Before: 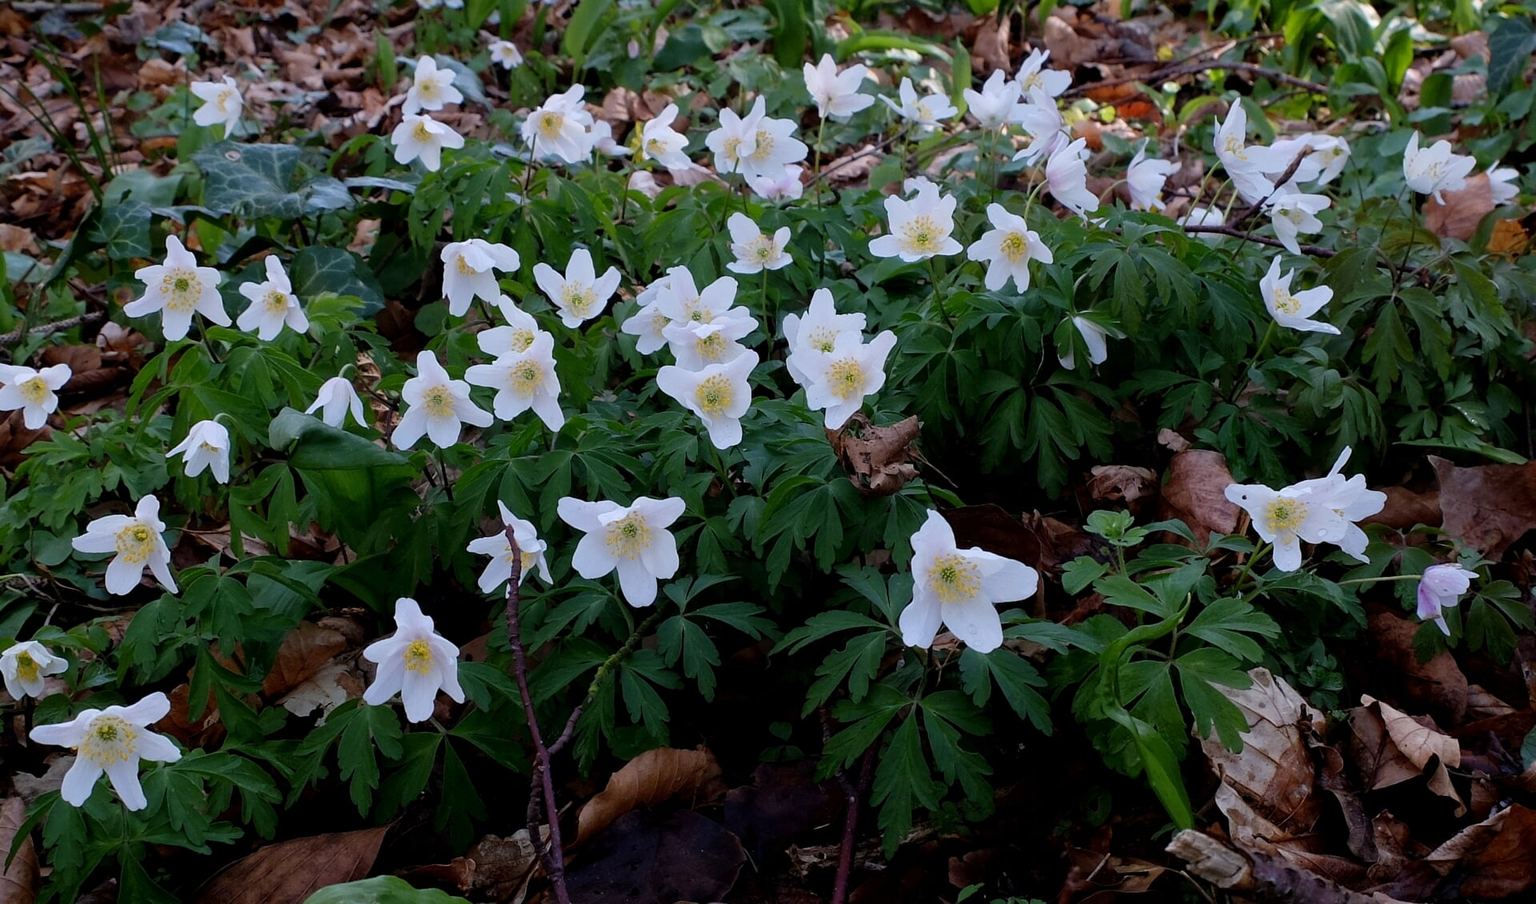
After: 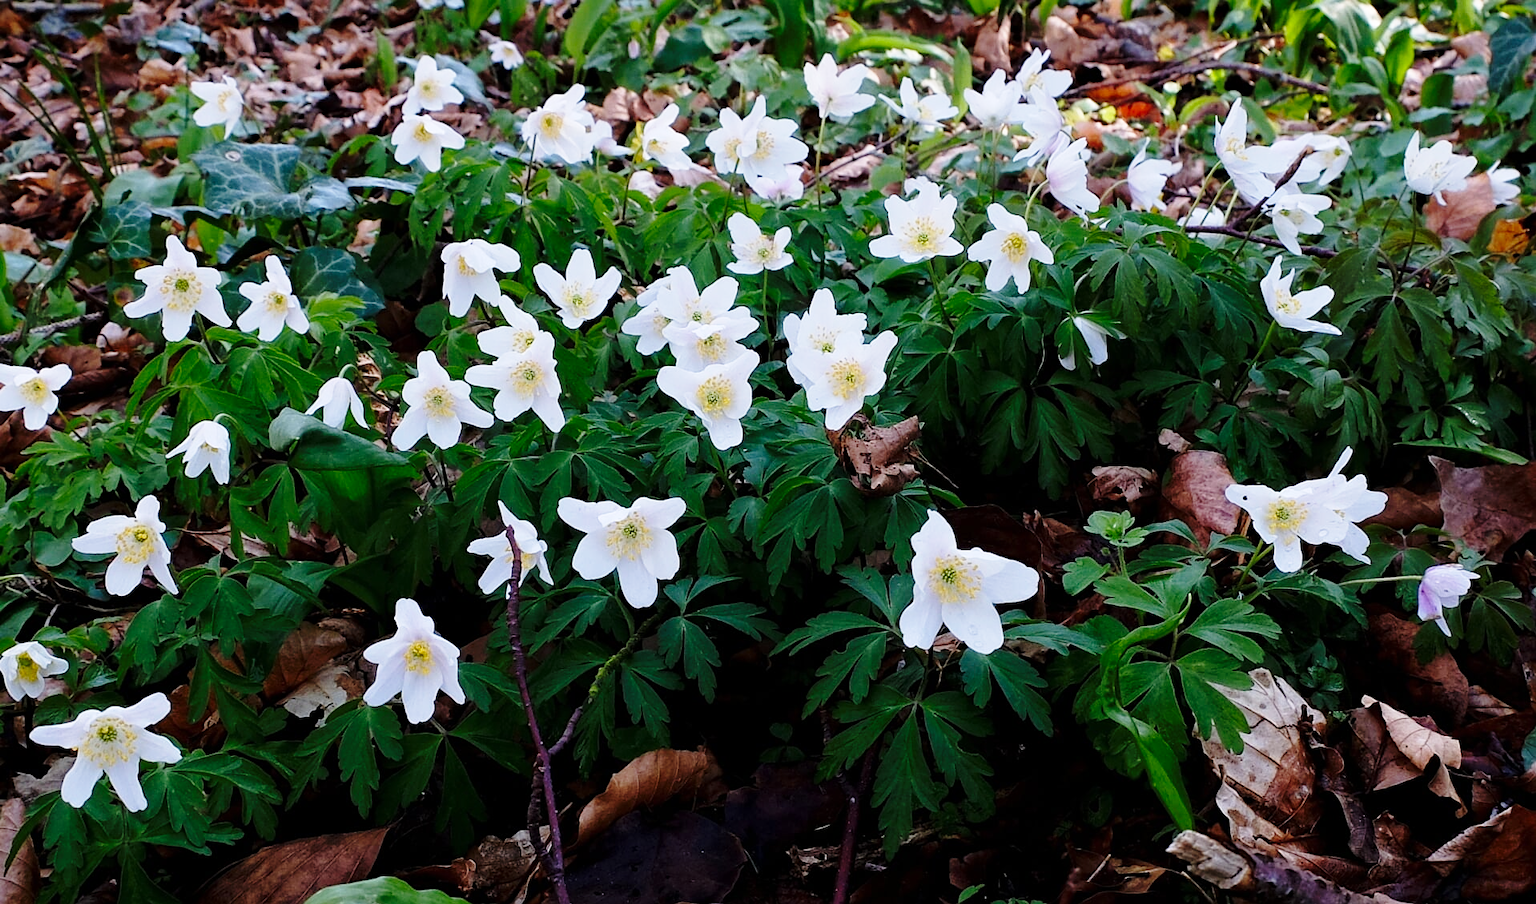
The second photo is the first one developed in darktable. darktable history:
sharpen: amount 0.218
base curve: curves: ch0 [(0, 0) (0.028, 0.03) (0.121, 0.232) (0.46, 0.748) (0.859, 0.968) (1, 1)], preserve colors none
